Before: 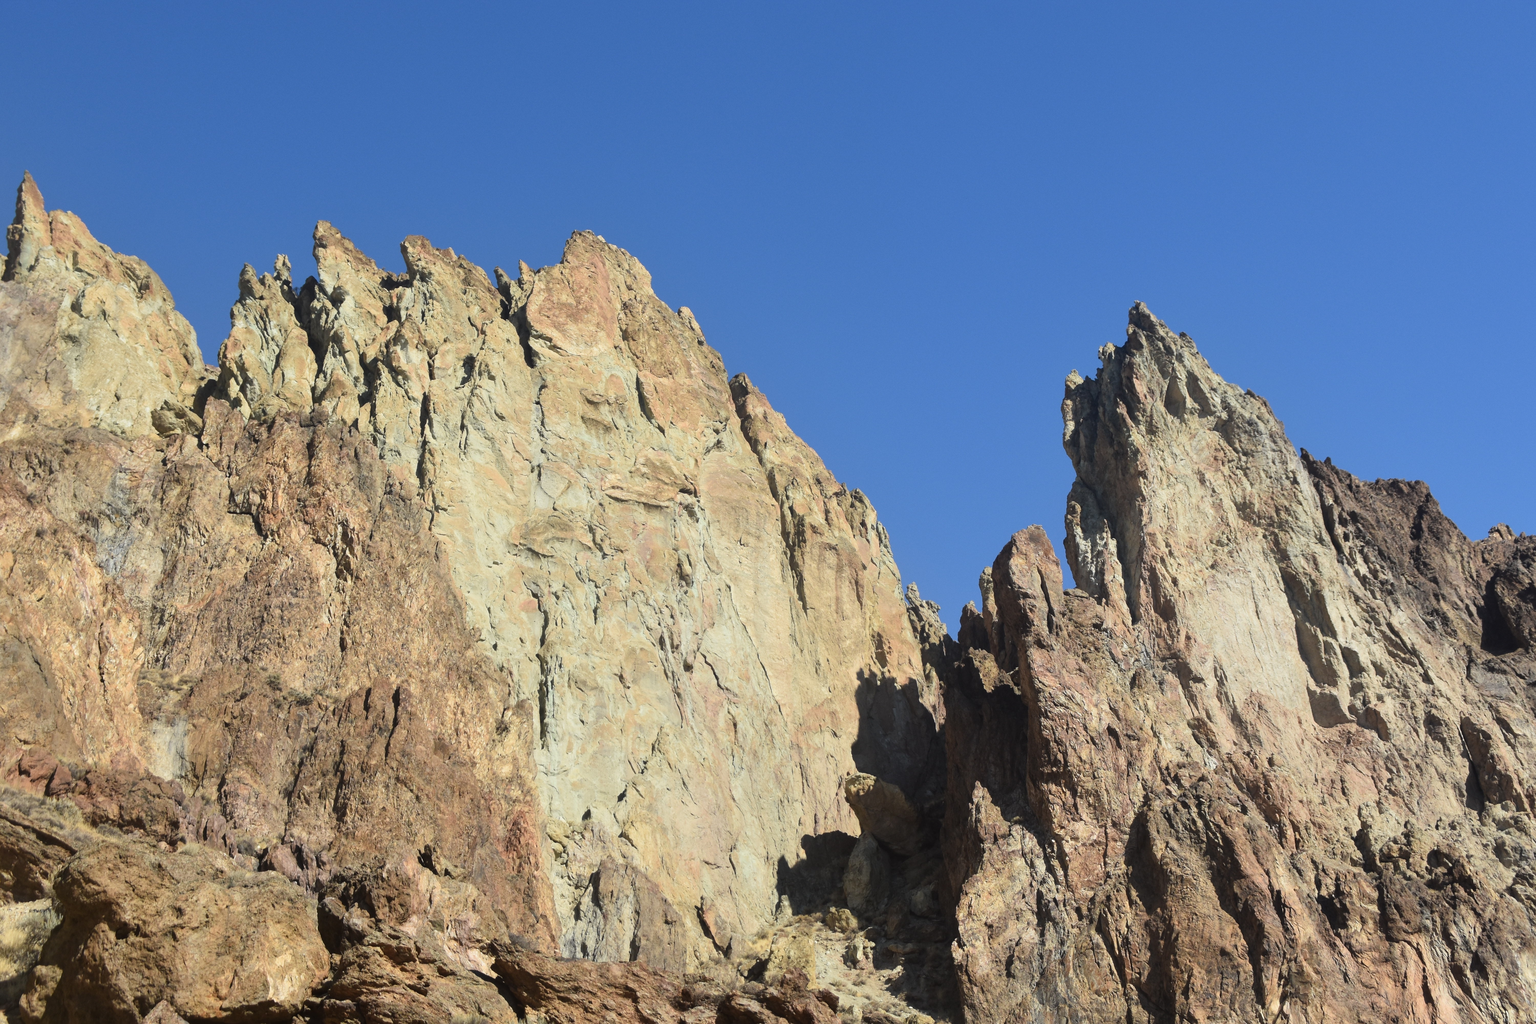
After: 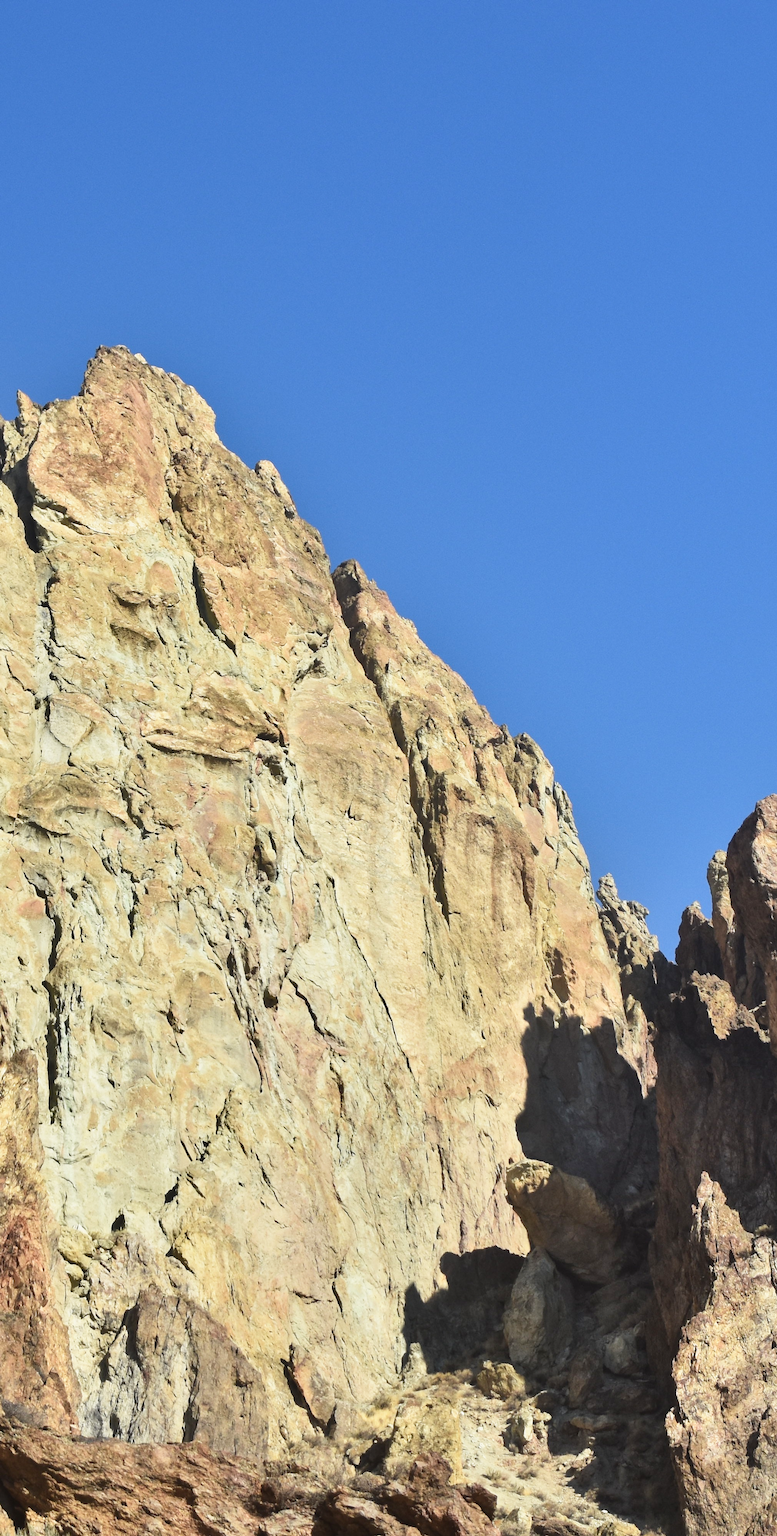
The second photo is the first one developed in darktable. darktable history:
crop: left 33.08%, right 33.143%
base curve: curves: ch0 [(0, 0) (0.688, 0.865) (1, 1)], preserve colors none
shadows and highlights: shadows 53.04, soften with gaussian
